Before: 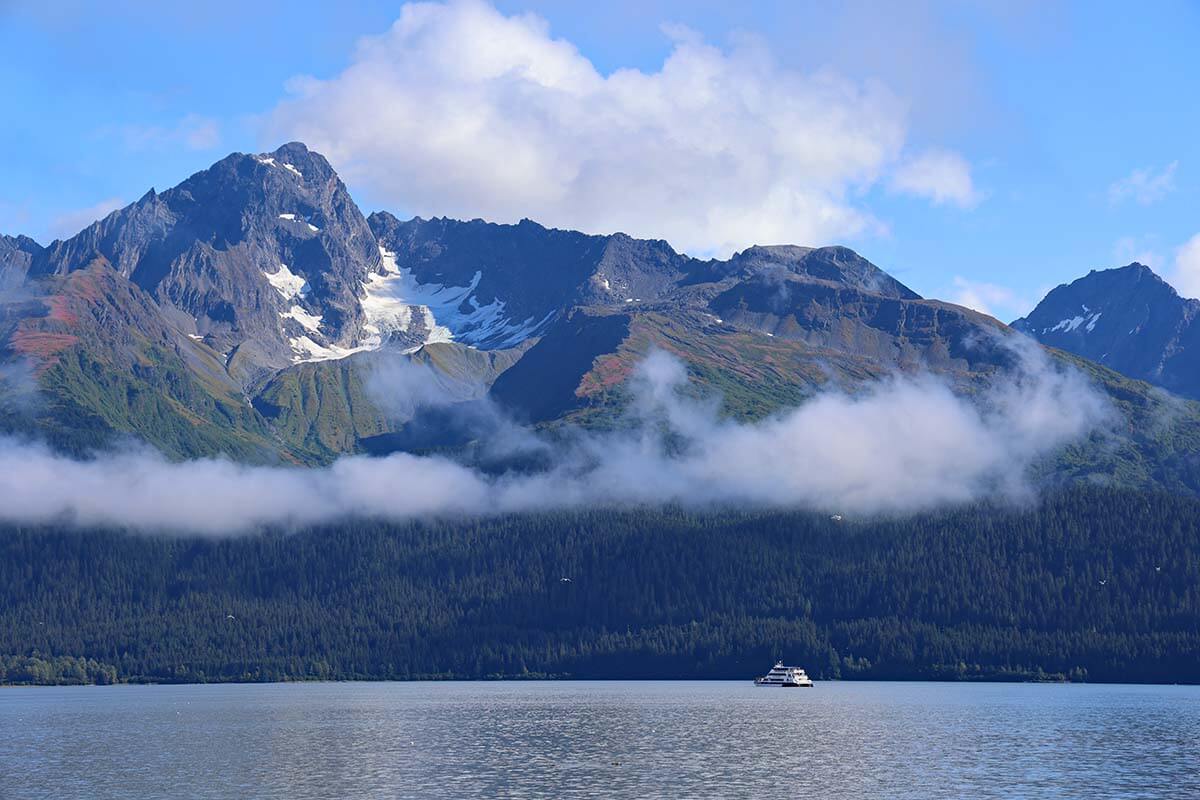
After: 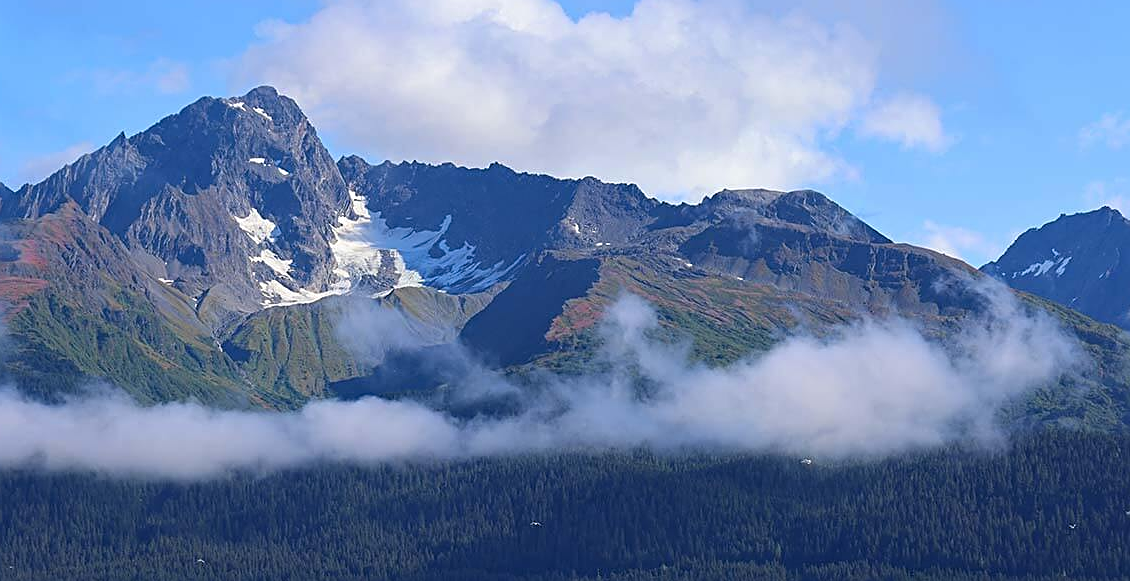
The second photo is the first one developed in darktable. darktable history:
levels: black 0.019%
sharpen: on, module defaults
crop: left 2.578%, top 7.008%, right 3.226%, bottom 20.343%
